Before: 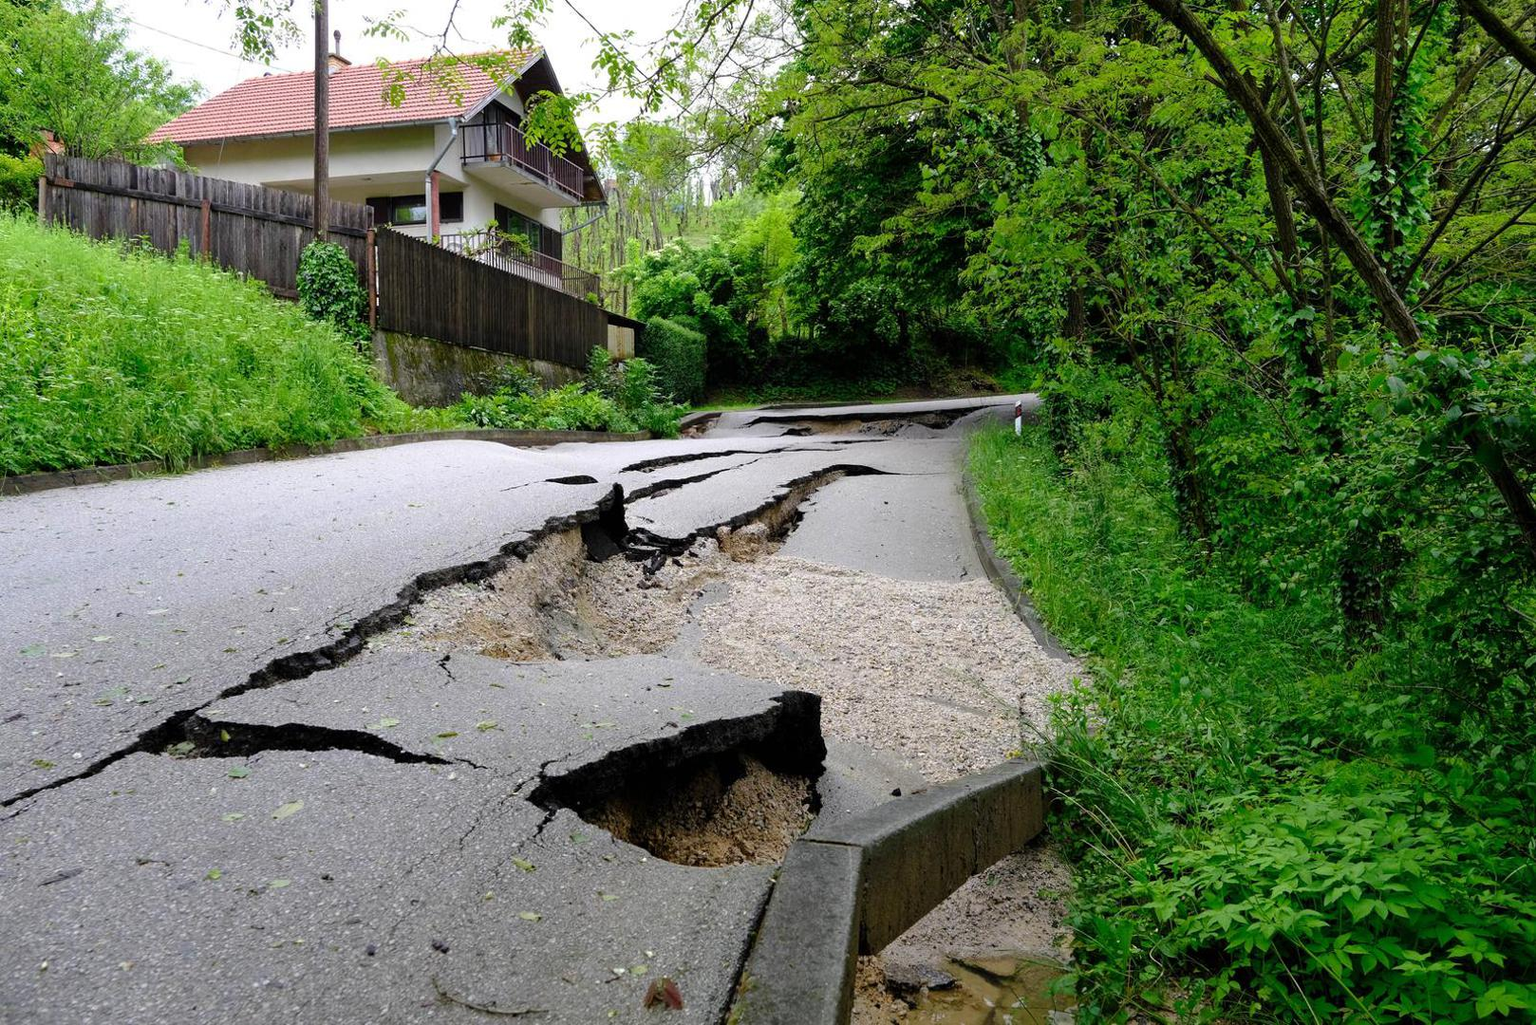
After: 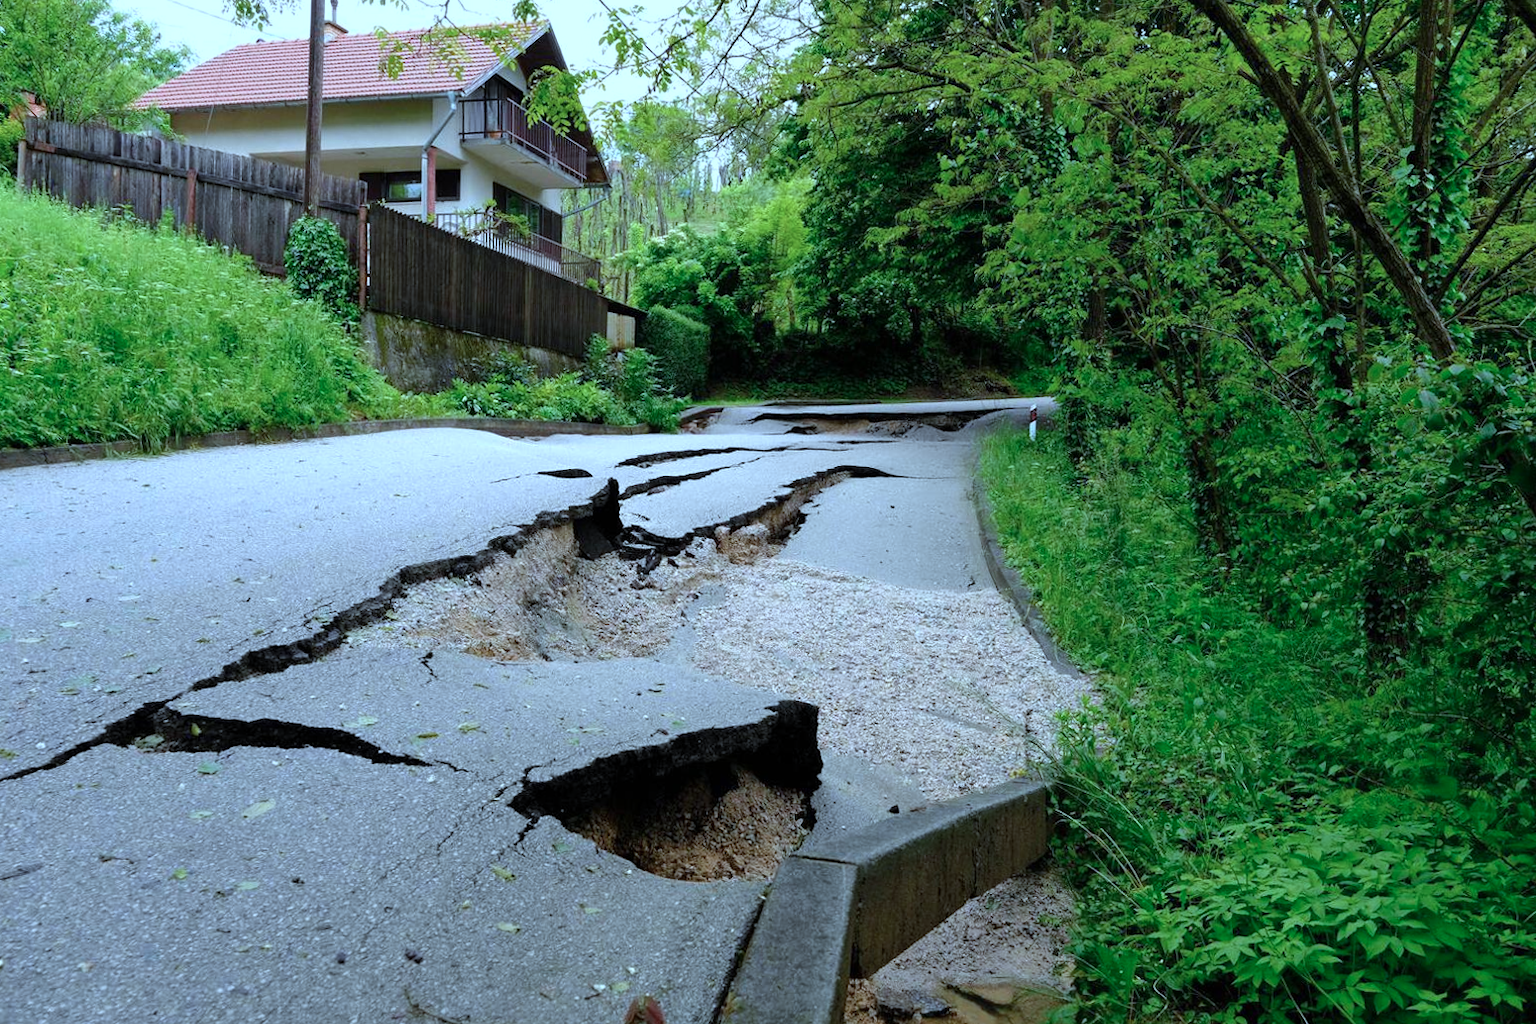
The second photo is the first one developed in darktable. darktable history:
color correction: highlights a* -9.35, highlights b* -23.15
crop and rotate: angle -1.69°
